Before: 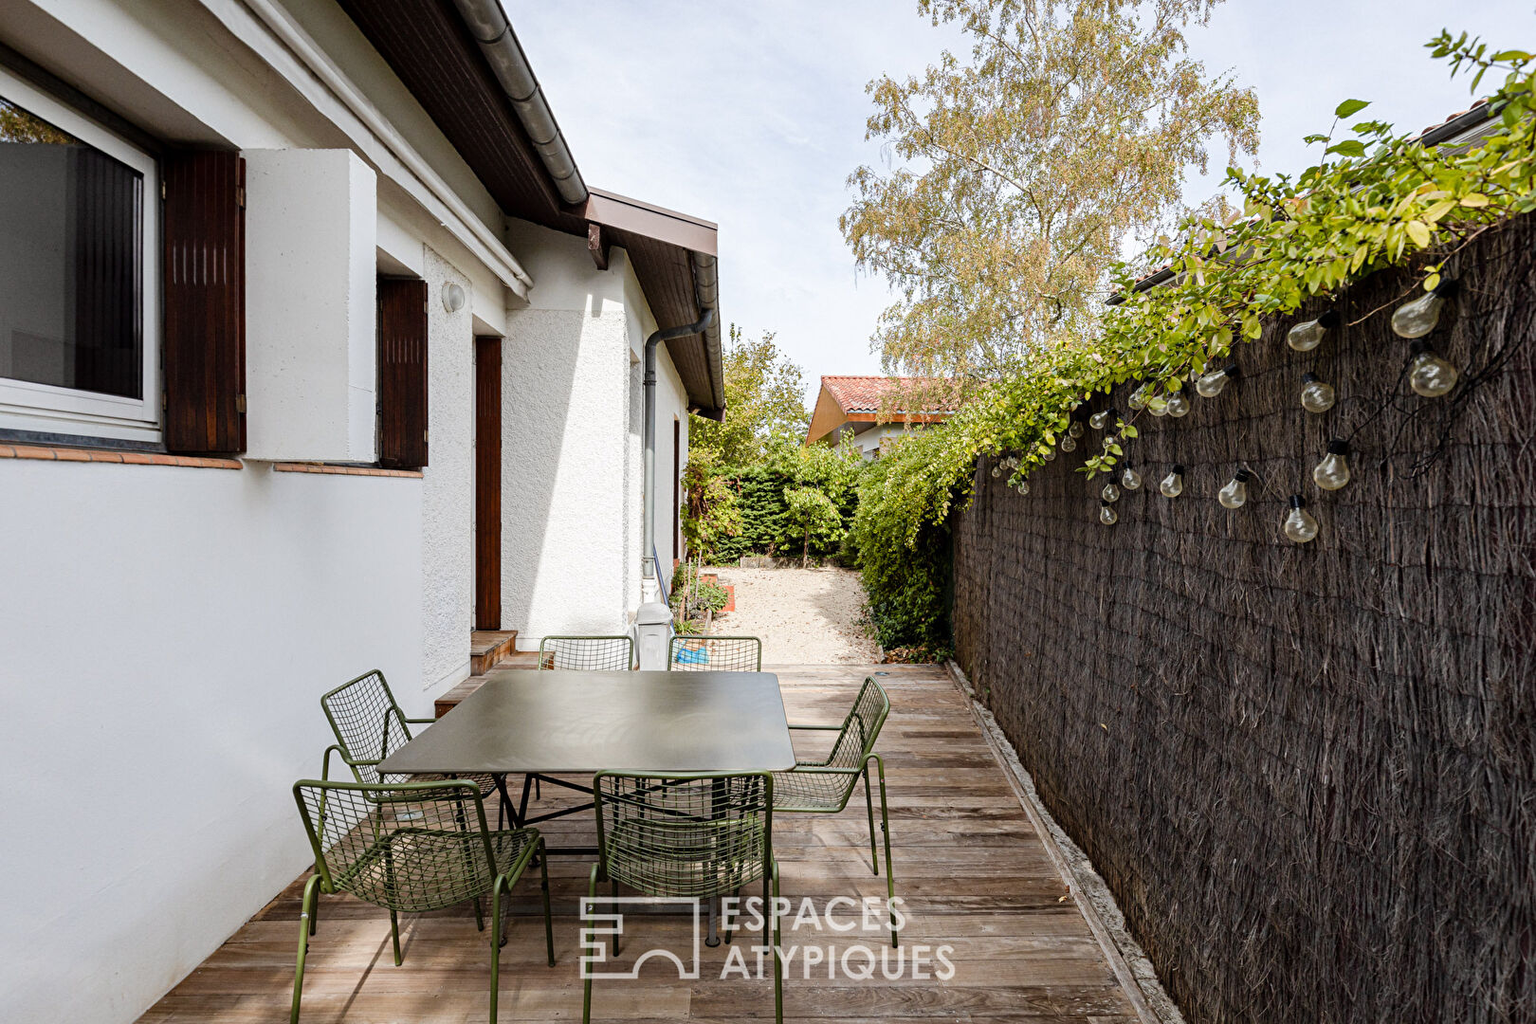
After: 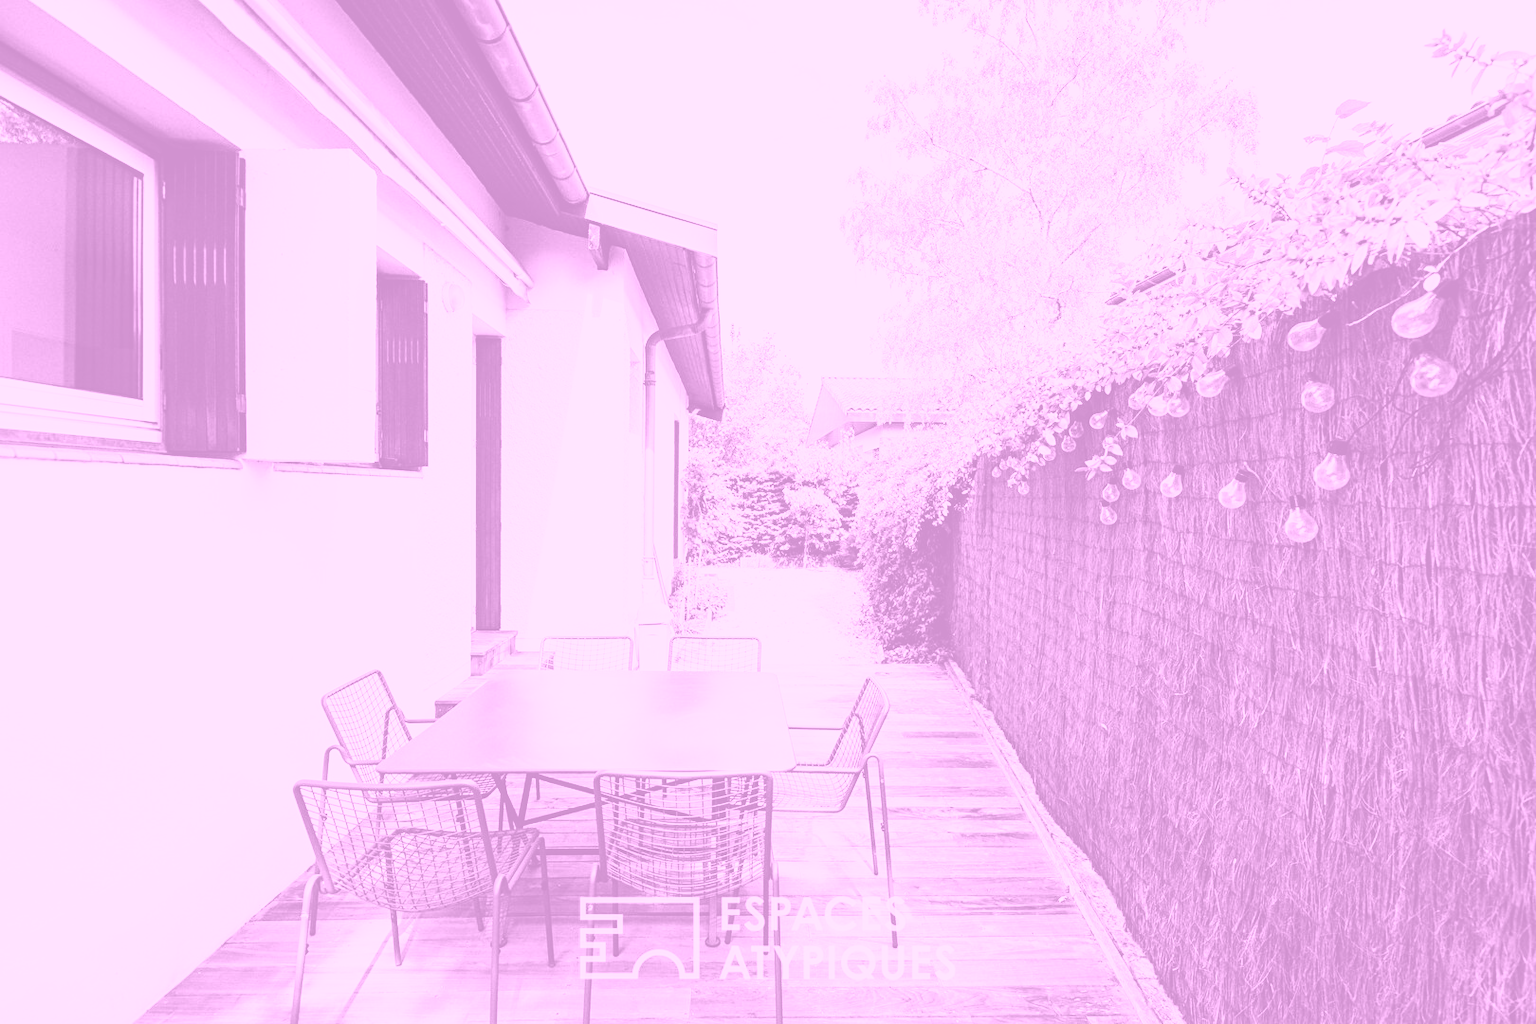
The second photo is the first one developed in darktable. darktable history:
base curve: curves: ch0 [(0, 0) (0.018, 0.026) (0.143, 0.37) (0.33, 0.731) (0.458, 0.853) (0.735, 0.965) (0.905, 0.986) (1, 1)]
color balance: on, module defaults
color balance rgb: perceptual saturation grading › global saturation 20%, perceptual saturation grading › highlights -25%, perceptual saturation grading › shadows 50%
colorize: hue 331.2°, saturation 75%, source mix 30.28%, lightness 70.52%, version 1
